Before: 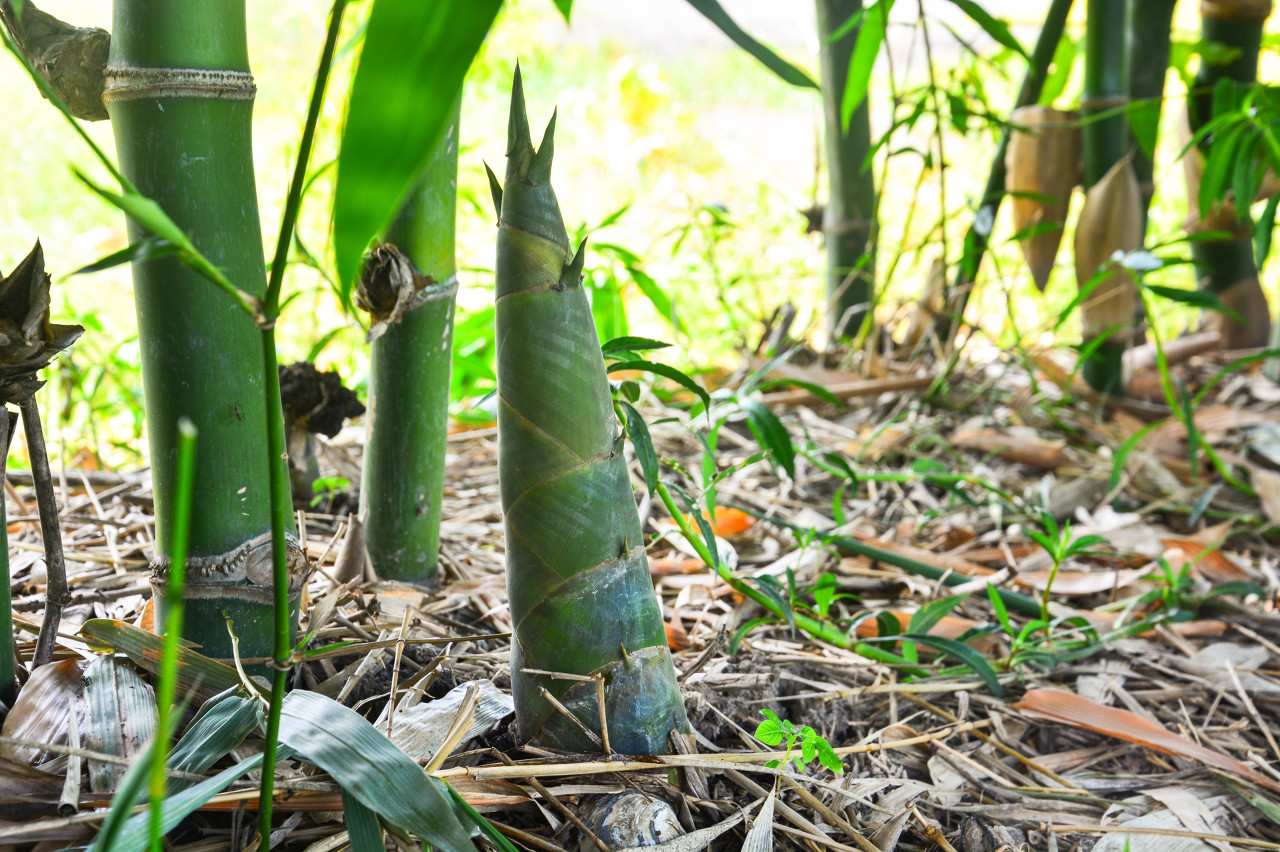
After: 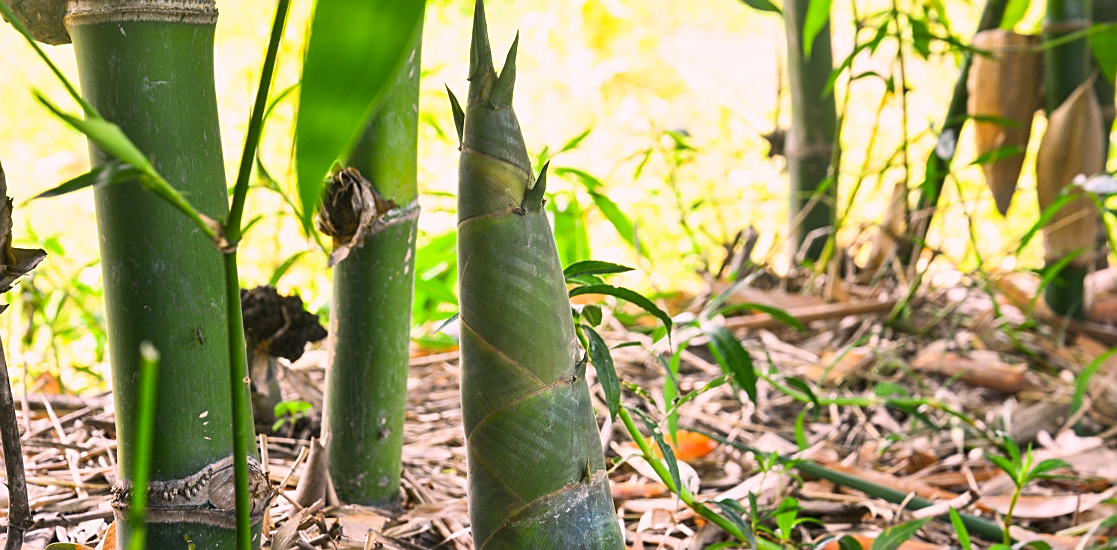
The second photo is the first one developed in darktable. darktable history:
color correction: highlights a* 14.52, highlights b* 4.84
crop: left 3.015%, top 8.969%, right 9.647%, bottom 26.457%
sharpen: on, module defaults
